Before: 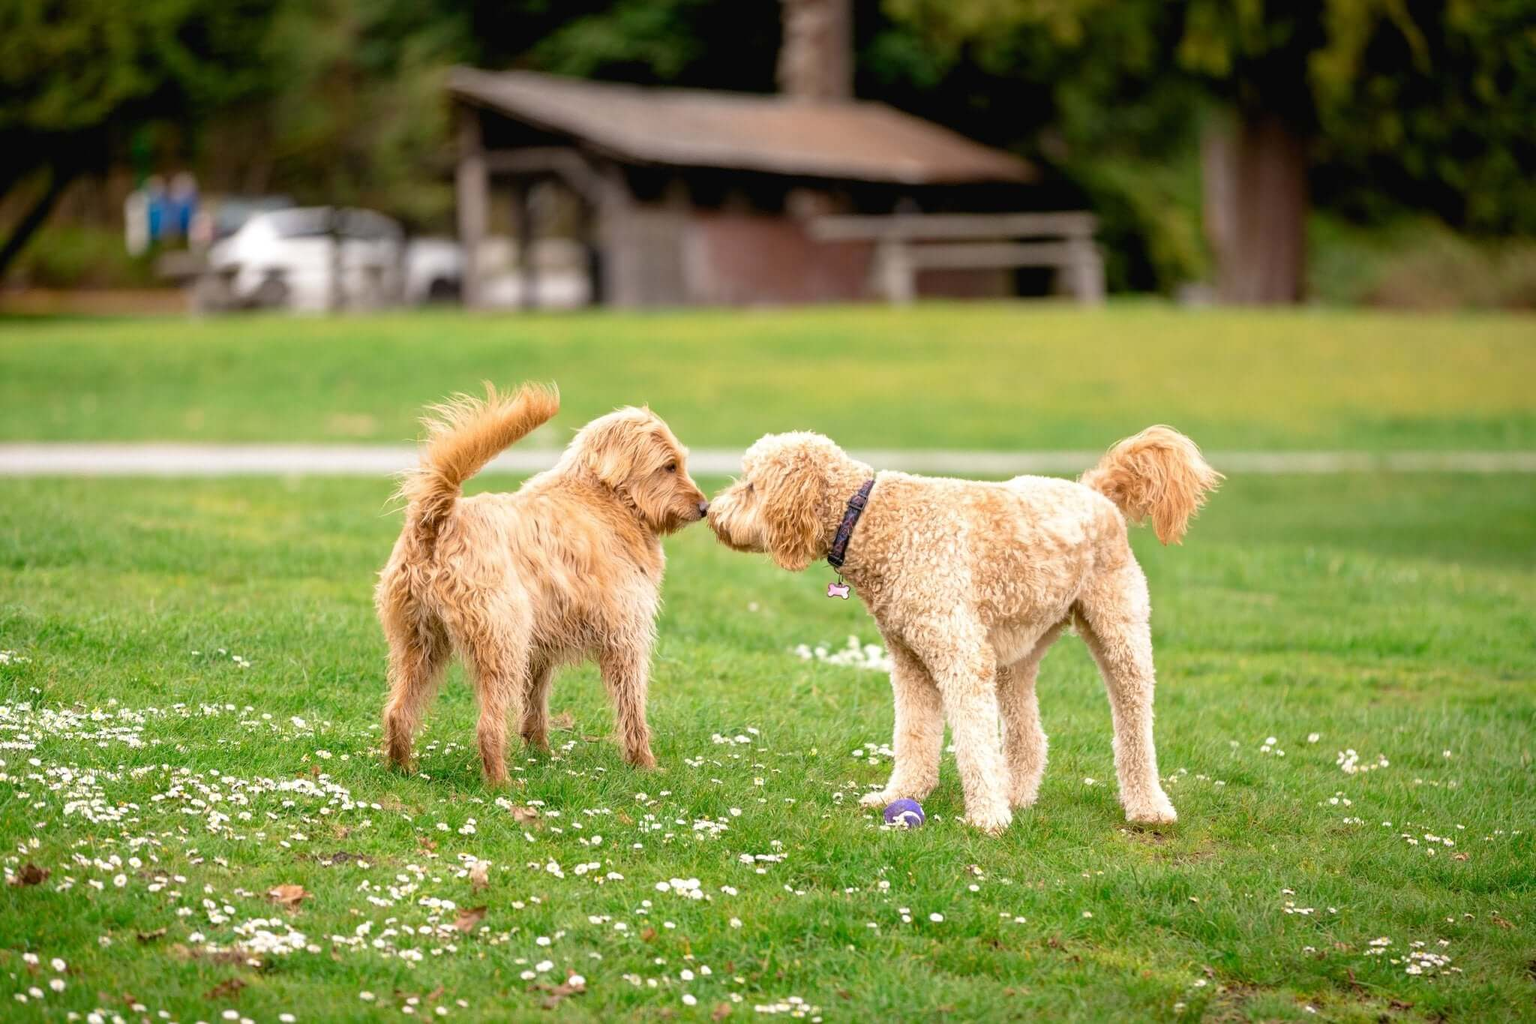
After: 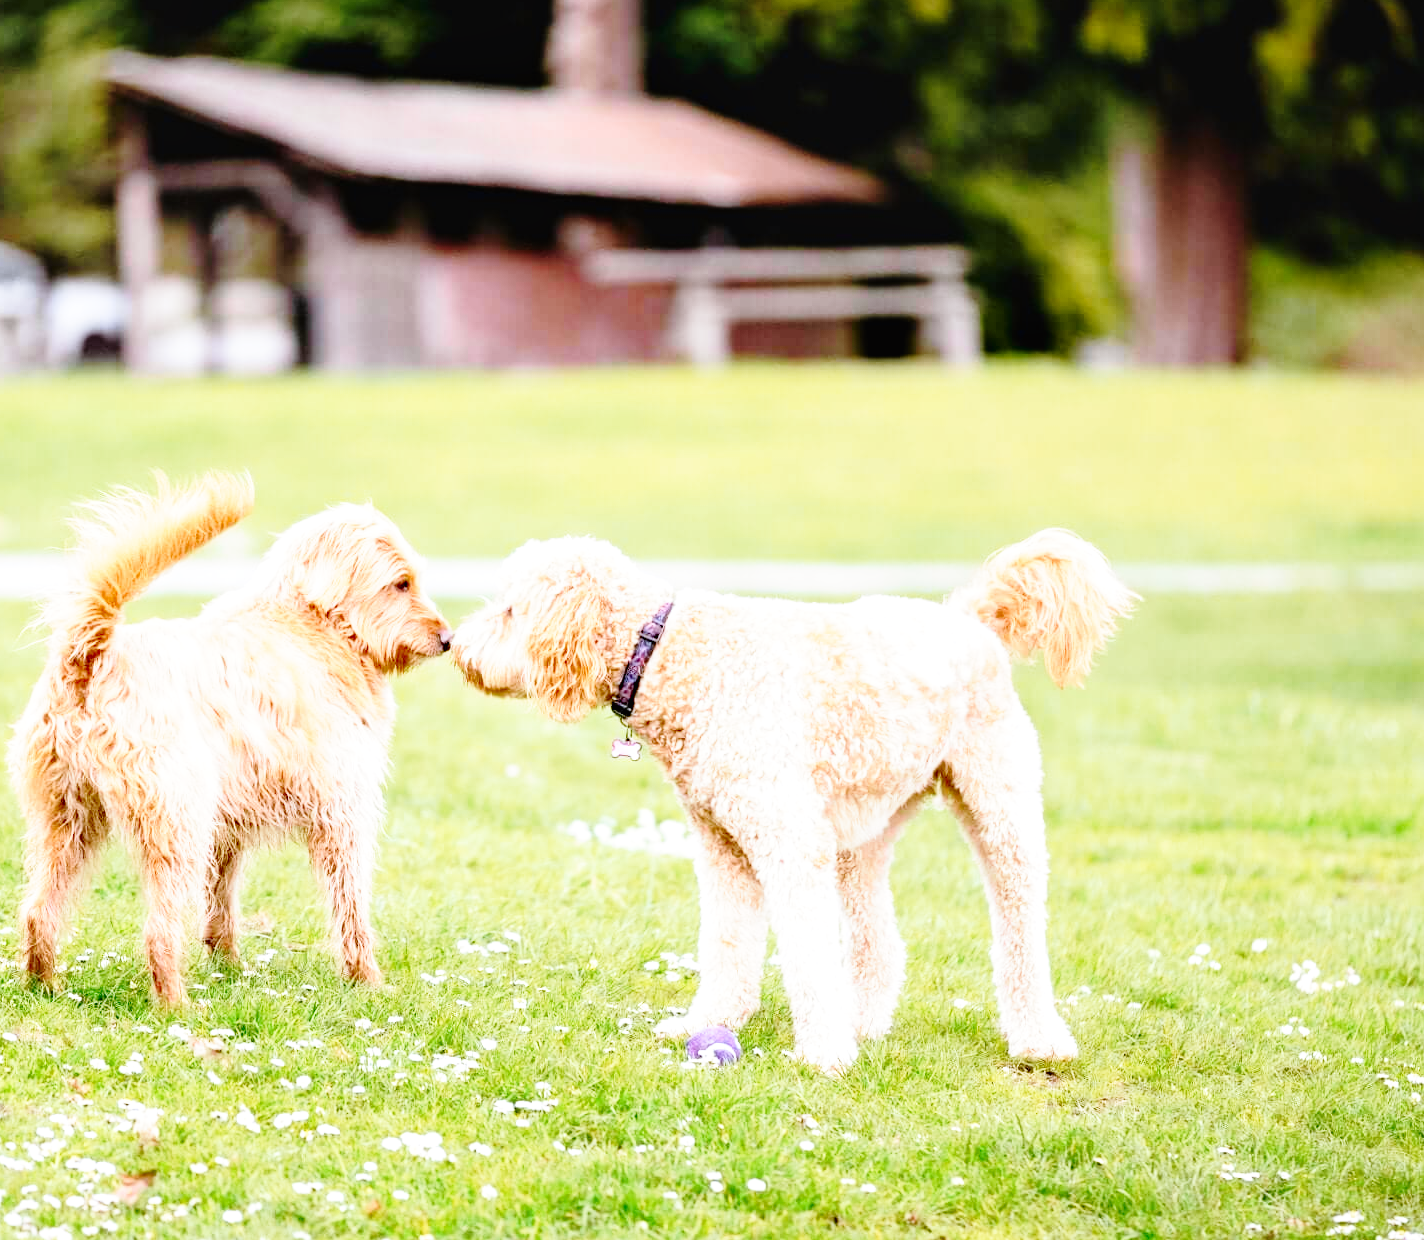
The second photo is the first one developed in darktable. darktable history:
white balance: red 0.967, blue 1.119, emerald 0.756
base curve: curves: ch0 [(0, 0) (0.028, 0.03) (0.105, 0.232) (0.387, 0.748) (0.754, 0.968) (1, 1)], fusion 1, exposure shift 0.576, preserve colors none
tone curve: curves: ch0 [(0, 0.012) (0.056, 0.046) (0.218, 0.213) (0.606, 0.62) (0.82, 0.846) (1, 1)]; ch1 [(0, 0) (0.226, 0.261) (0.403, 0.437) (0.469, 0.472) (0.495, 0.499) (0.508, 0.503) (0.545, 0.555) (0.59, 0.598) (0.686, 0.728) (1, 1)]; ch2 [(0, 0) (0.269, 0.299) (0.459, 0.45) (0.498, 0.499) (0.523, 0.512) (0.568, 0.558) (0.634, 0.617) (0.698, 0.677) (0.806, 0.769) (1, 1)], color space Lab, independent channels, preserve colors none
crop and rotate: left 24.034%, top 2.838%, right 6.406%, bottom 6.299%
